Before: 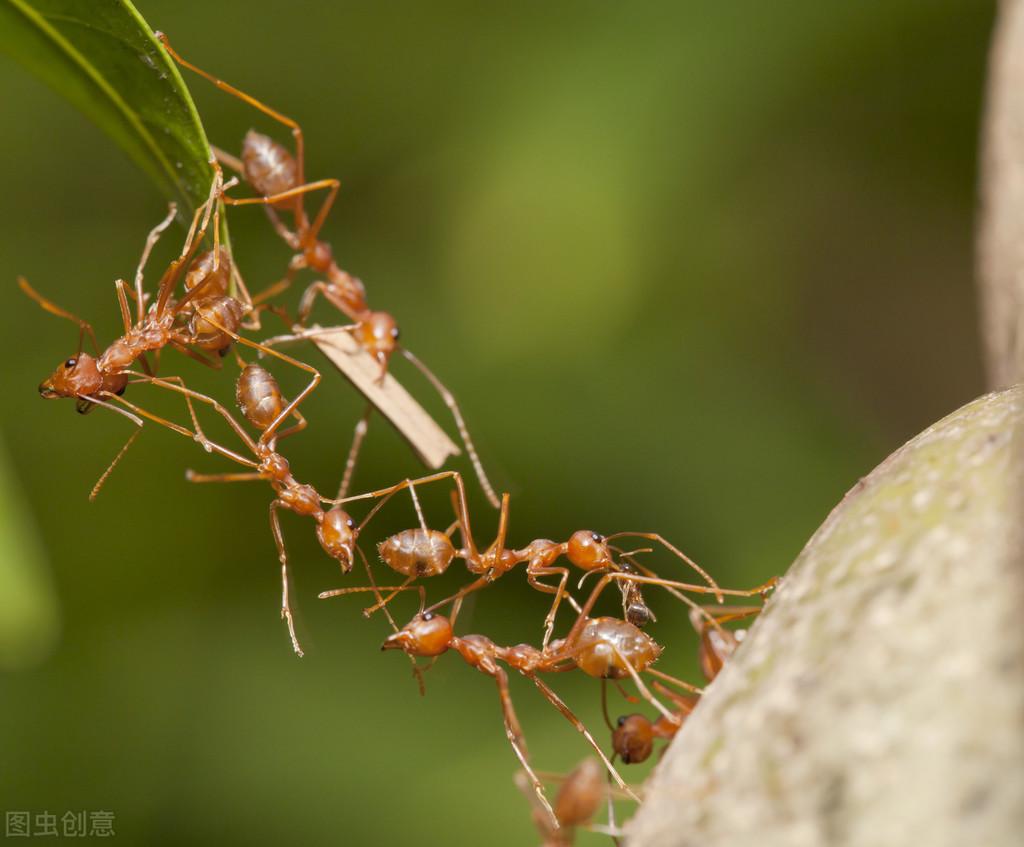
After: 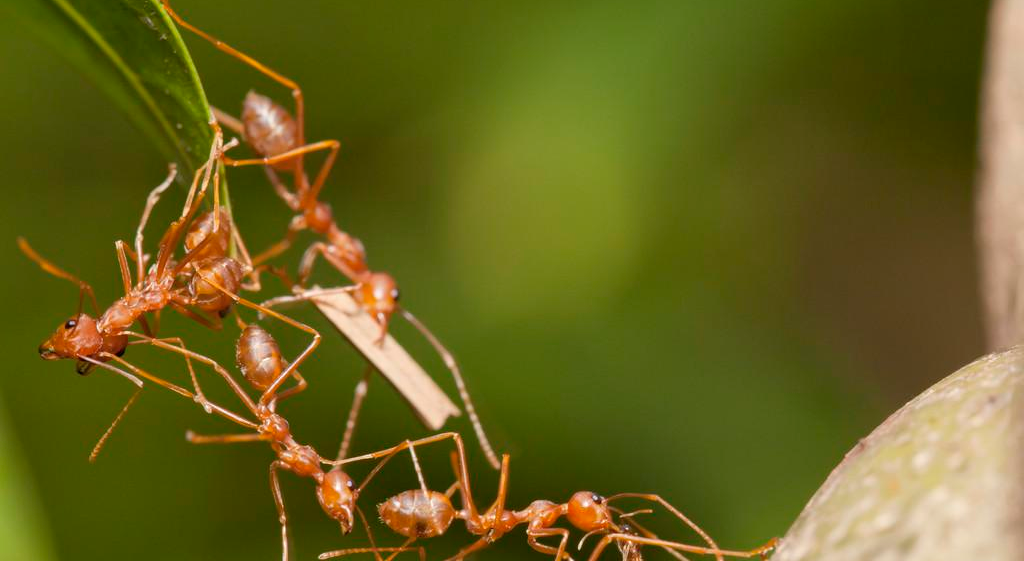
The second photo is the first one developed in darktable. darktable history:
crop and rotate: top 4.72%, bottom 28.949%
